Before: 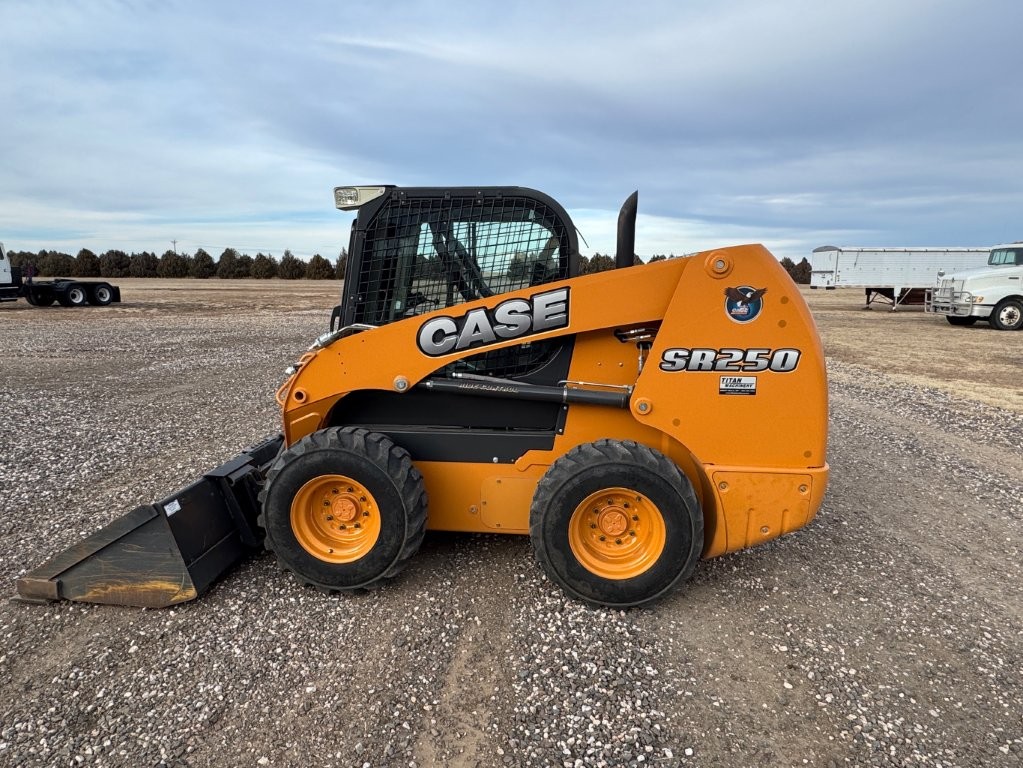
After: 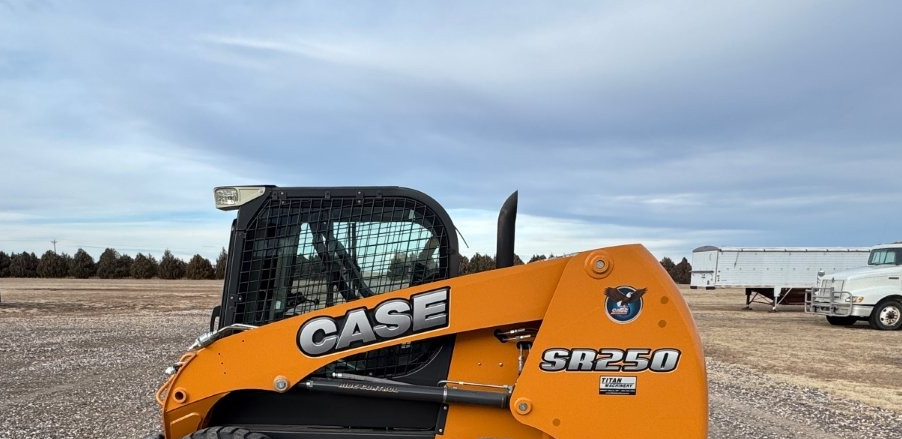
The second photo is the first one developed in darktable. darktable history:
rotate and perspective: crop left 0, crop top 0
exposure: compensate highlight preservation false
crop and rotate: left 11.812%, bottom 42.776%
